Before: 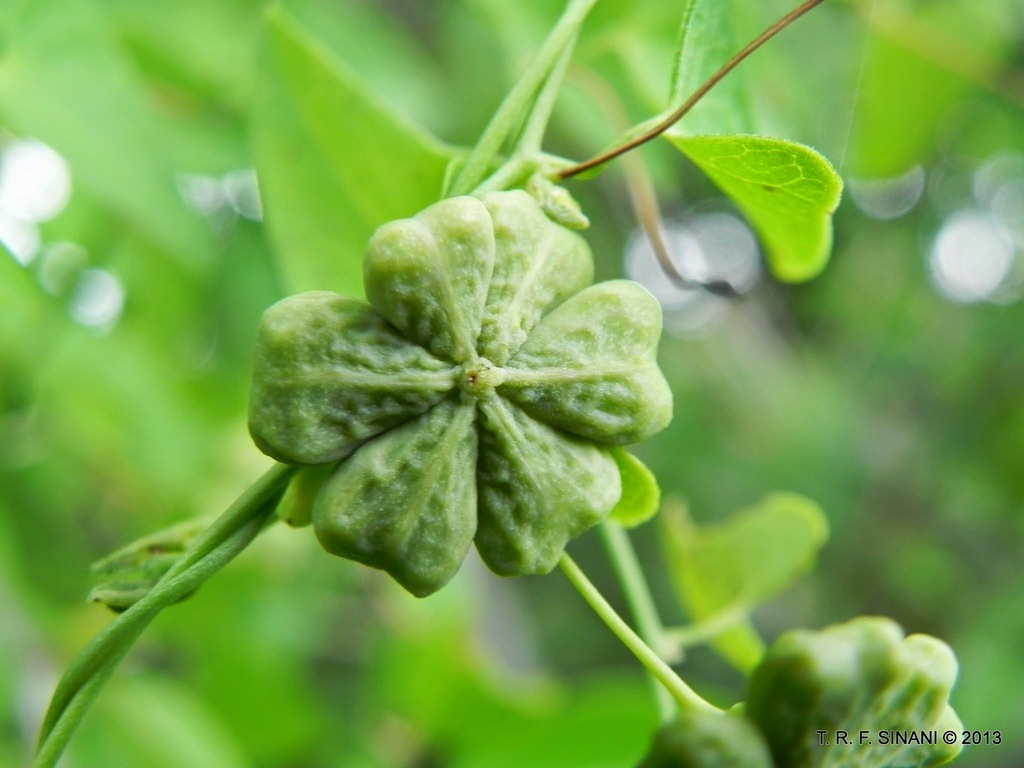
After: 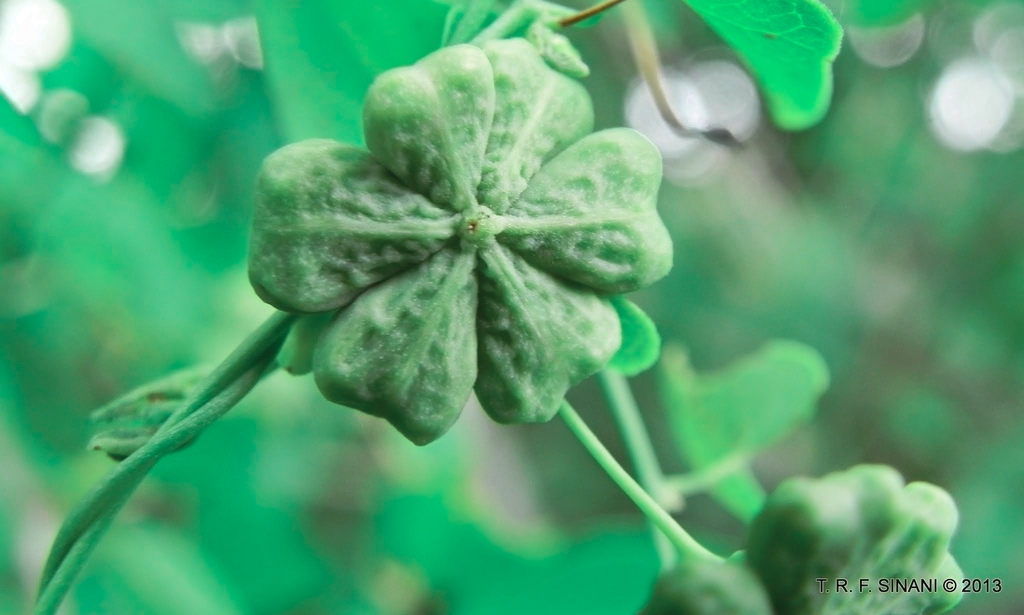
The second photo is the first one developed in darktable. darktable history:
contrast brightness saturation: contrast 0.205, brightness 0.161, saturation 0.218
color zones: curves: ch0 [(0, 0.466) (0.128, 0.466) (0.25, 0.5) (0.375, 0.456) (0.5, 0.5) (0.625, 0.5) (0.737, 0.652) (0.875, 0.5)]; ch1 [(0, 0.603) (0.125, 0.618) (0.261, 0.348) (0.372, 0.353) (0.497, 0.363) (0.611, 0.45) (0.731, 0.427) (0.875, 0.518) (0.998, 0.652)]; ch2 [(0, 0.559) (0.125, 0.451) (0.253, 0.564) (0.37, 0.578) (0.5, 0.466) (0.625, 0.471) (0.731, 0.471) (0.88, 0.485)], mix 19.79%
crop and rotate: top 19.814%
shadows and highlights: on, module defaults
